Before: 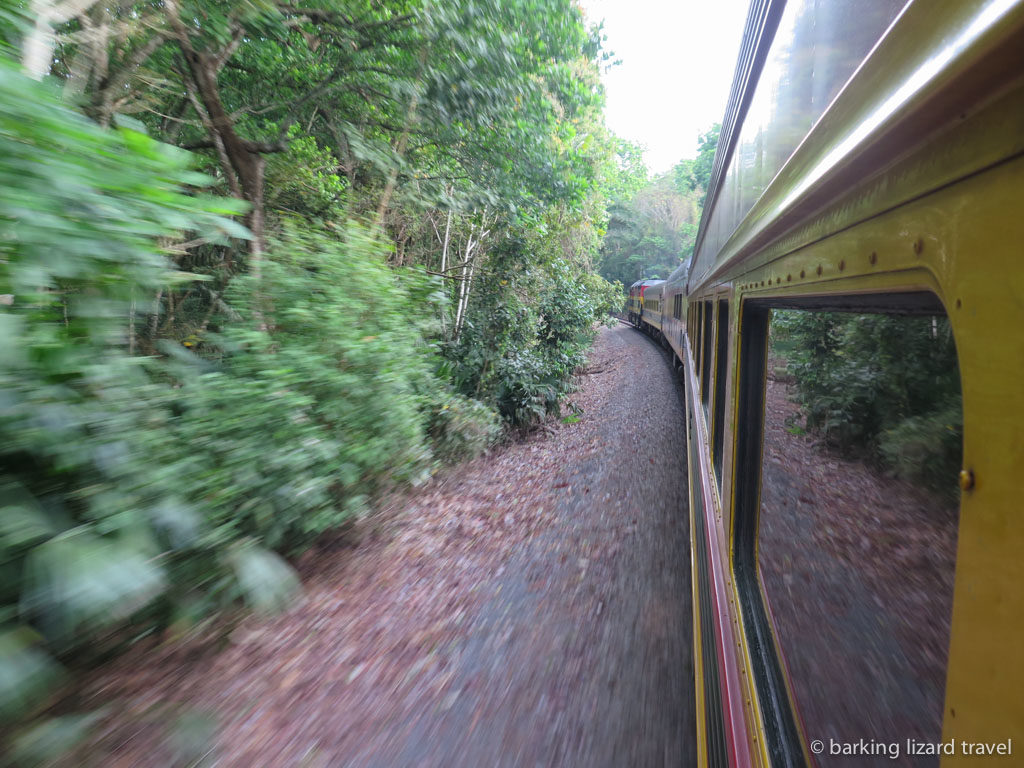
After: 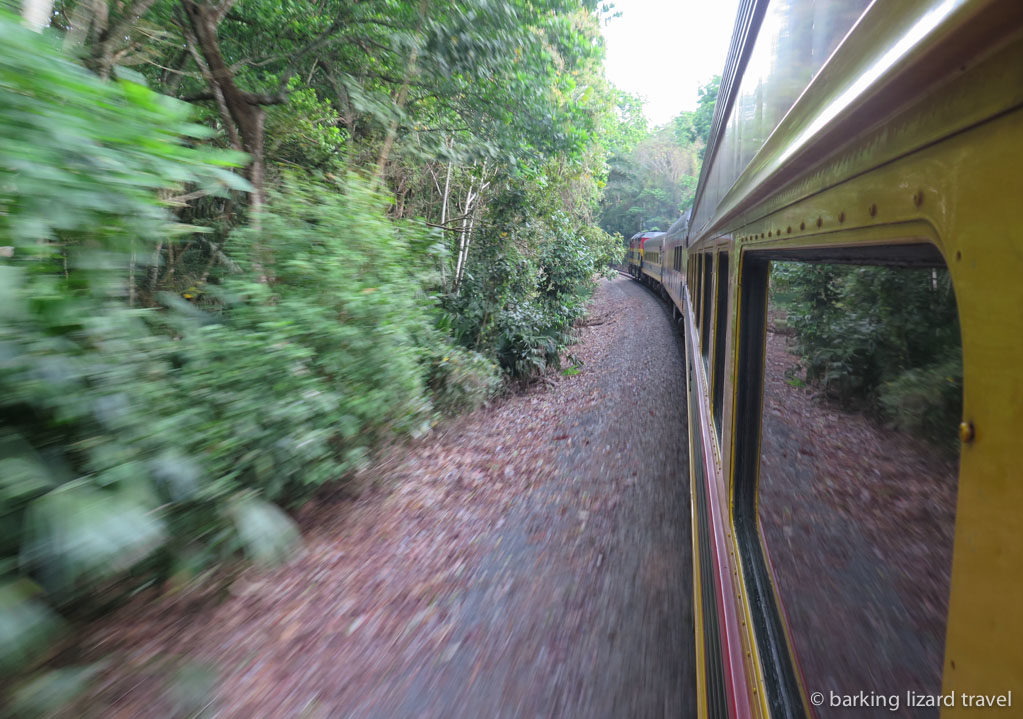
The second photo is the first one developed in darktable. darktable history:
crop and rotate: top 6.368%
